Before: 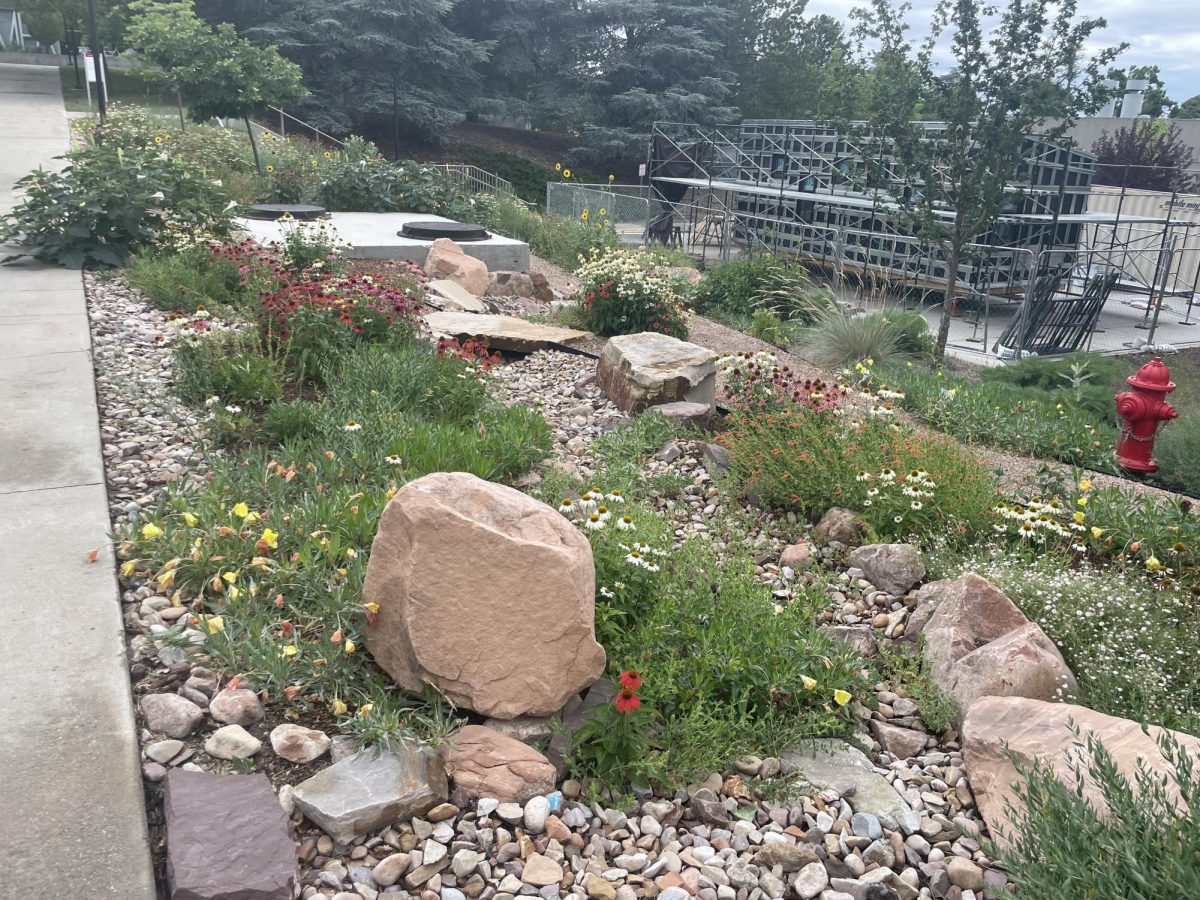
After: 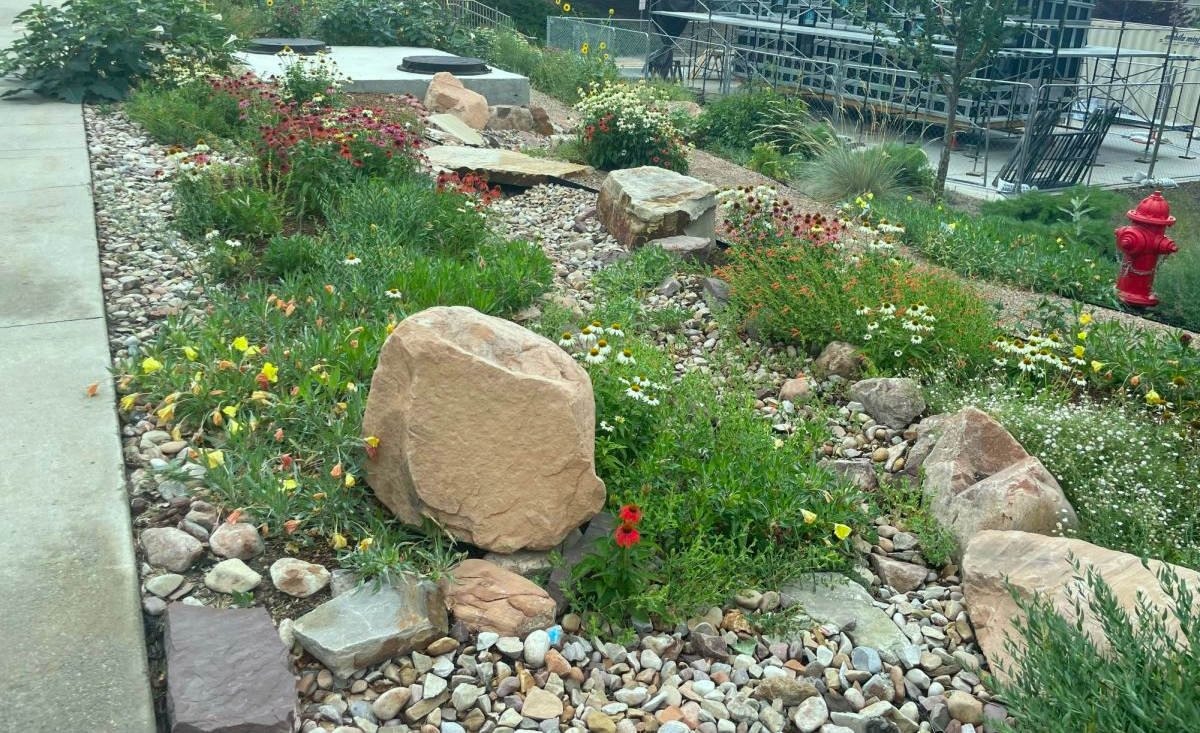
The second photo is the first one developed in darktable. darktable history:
color correction: highlights a* -7.33, highlights b* 1.26, shadows a* -3.55, saturation 1.4
crop and rotate: top 18.507%
